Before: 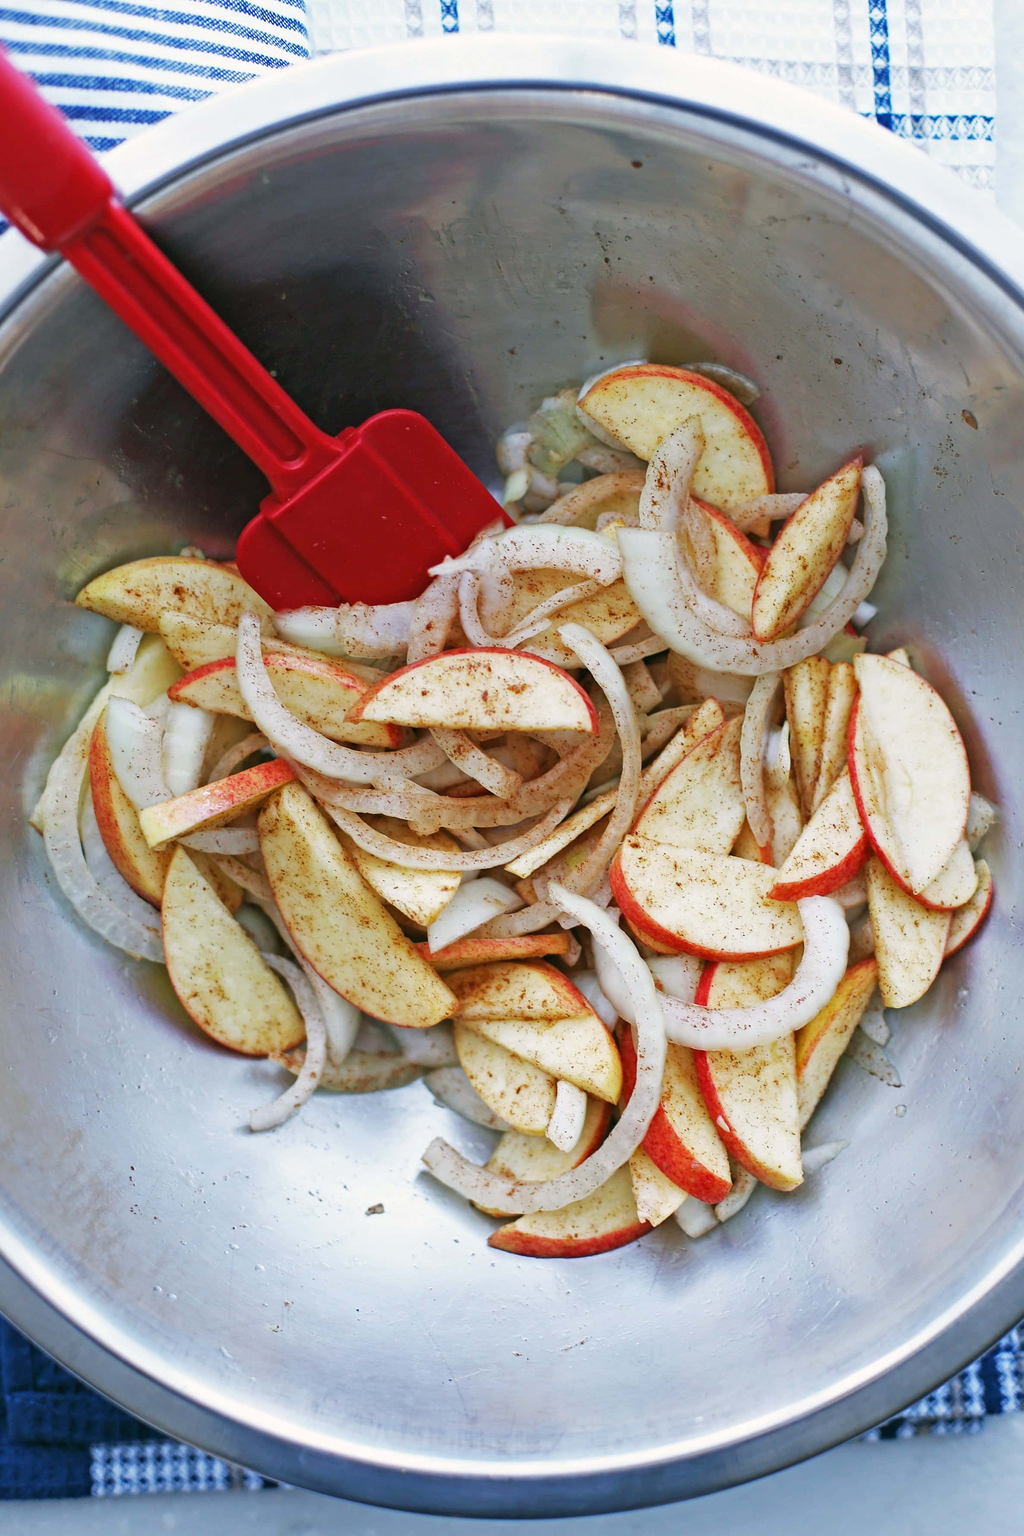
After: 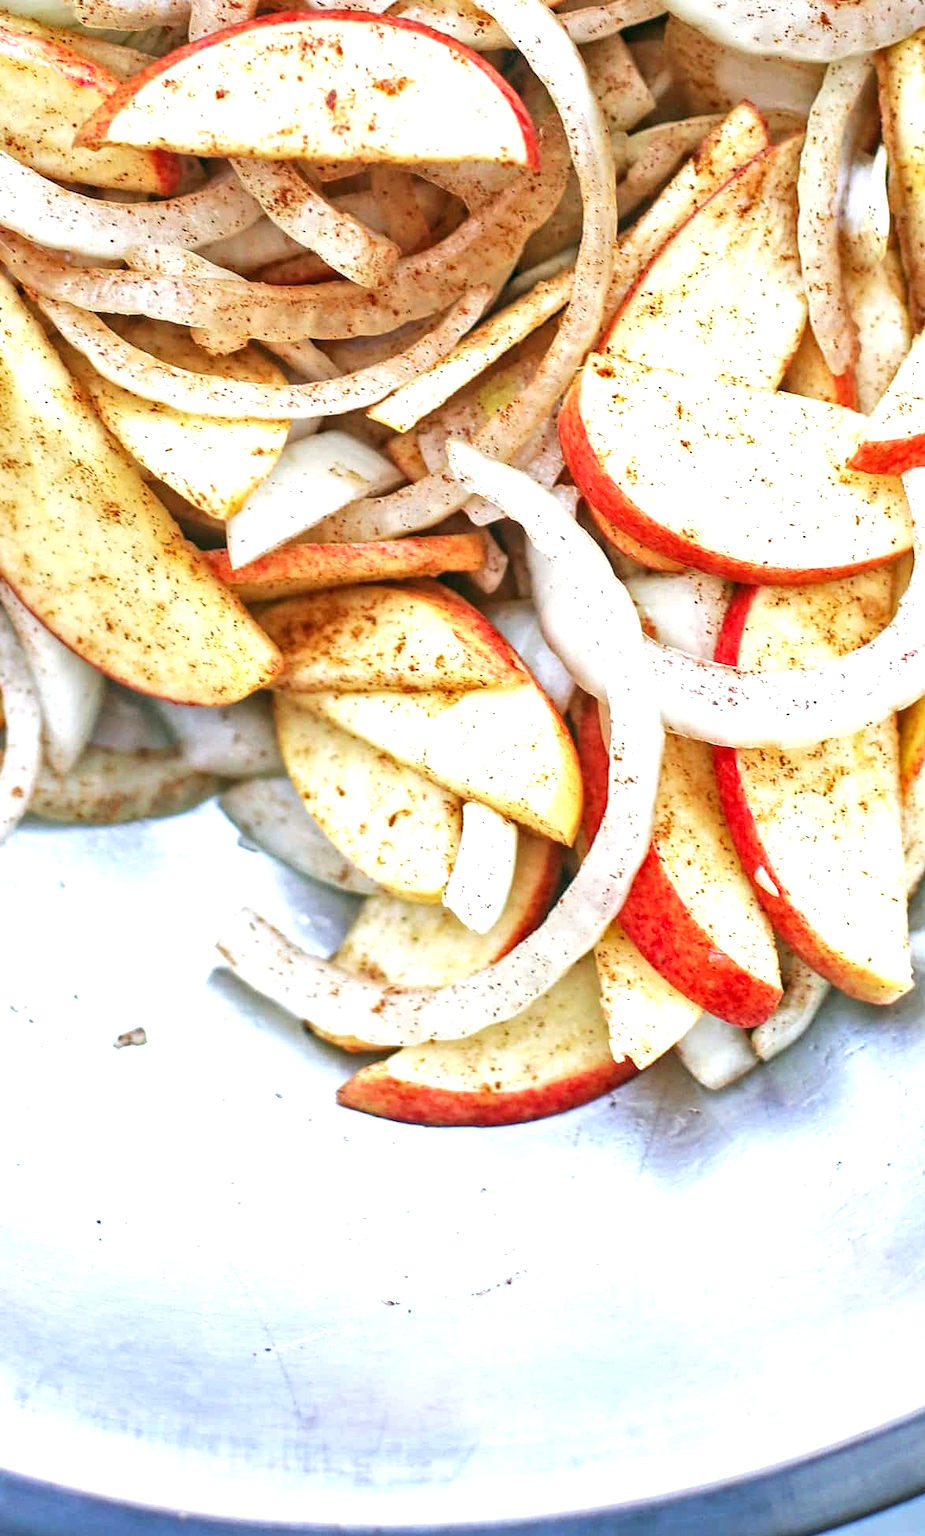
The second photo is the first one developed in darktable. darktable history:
crop: left 29.672%, top 41.786%, right 20.851%, bottom 3.487%
levels: levels [0, 0.476, 0.951]
local contrast: detail 130%
exposure: black level correction 0, exposure 0.7 EV, compensate exposure bias true, compensate highlight preservation false
